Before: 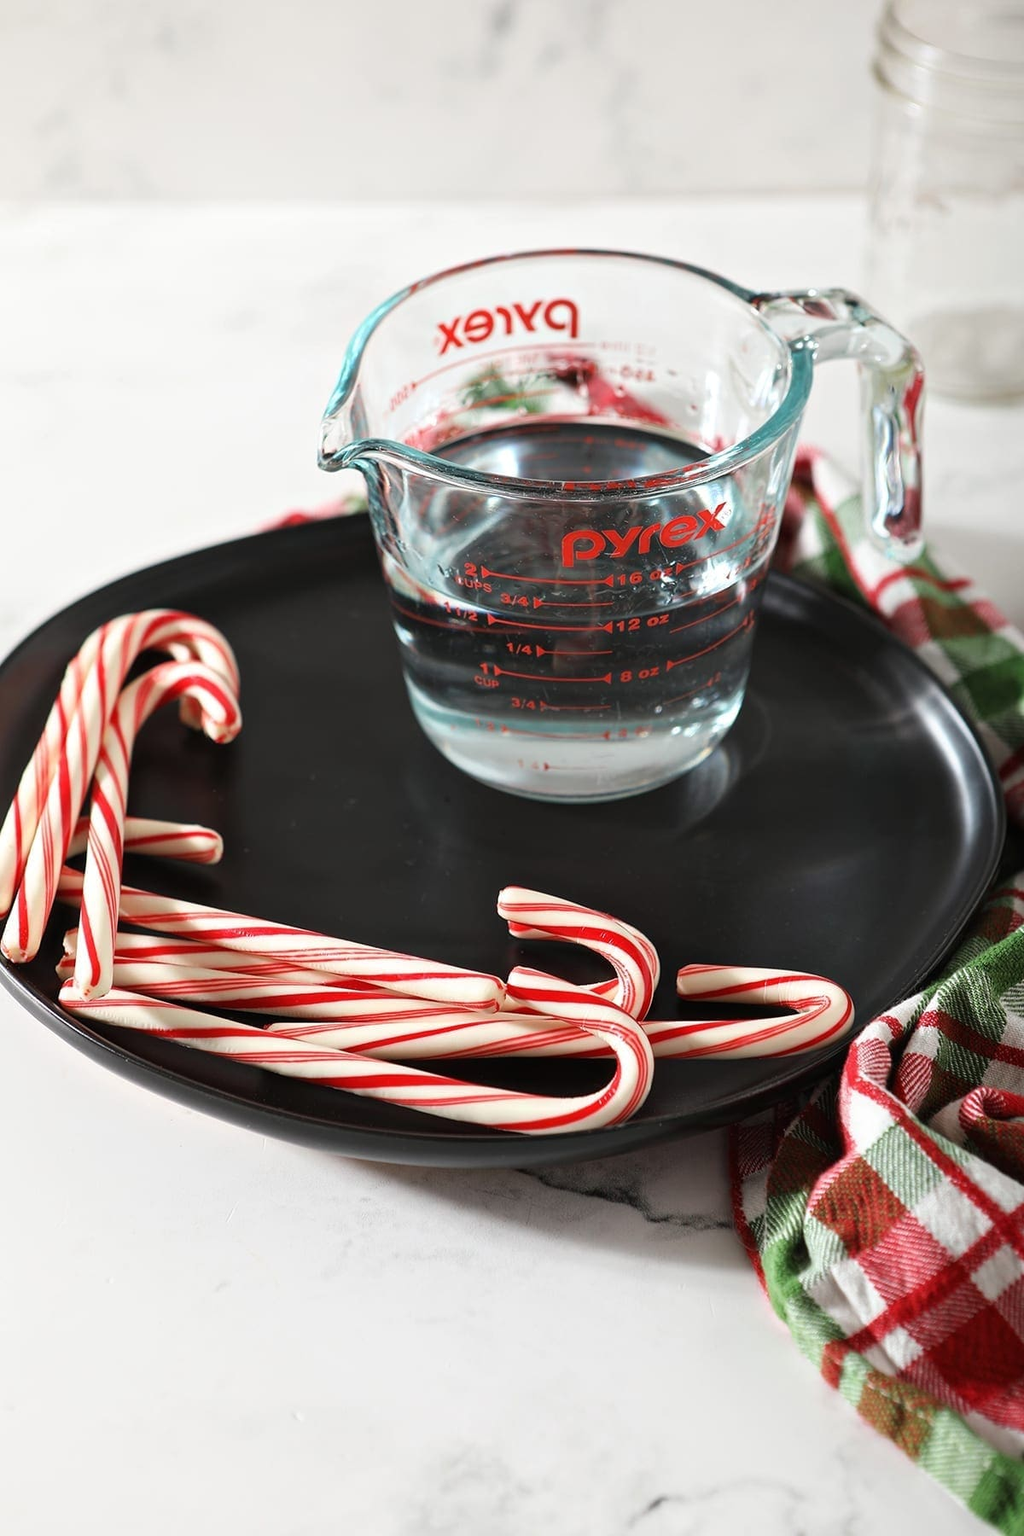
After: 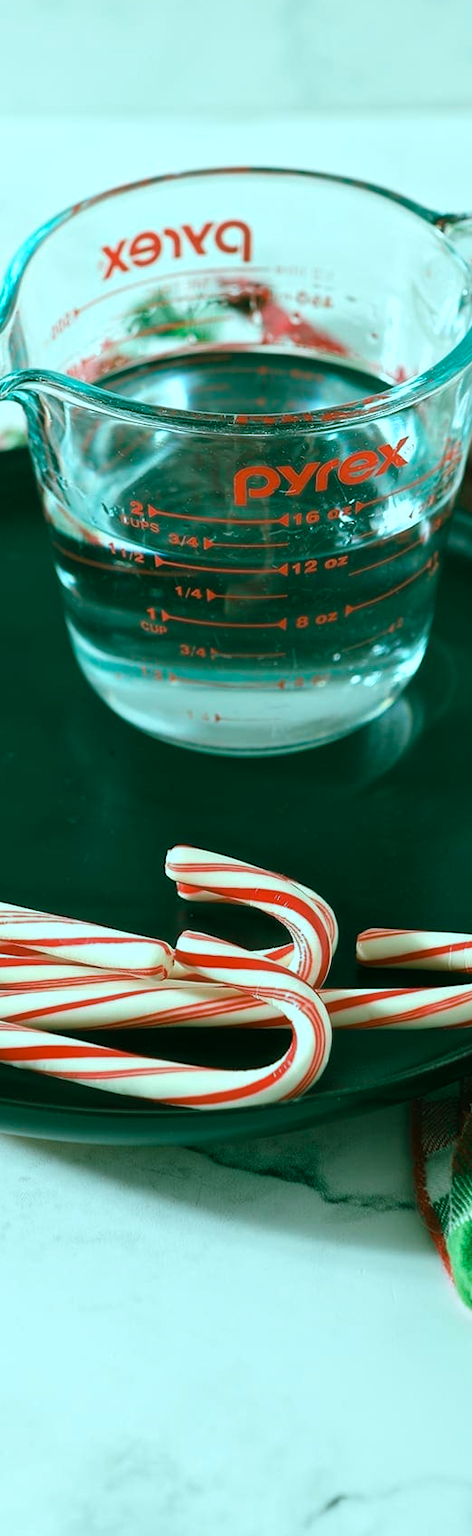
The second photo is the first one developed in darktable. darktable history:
crop: left 33.452%, top 6.025%, right 23.155%
color balance rgb: shadows lift › chroma 11.71%, shadows lift › hue 133.46°, power › chroma 2.15%, power › hue 166.83°, highlights gain › chroma 4%, highlights gain › hue 200.2°, perceptual saturation grading › global saturation 18.05%
haze removal: strength -0.05
